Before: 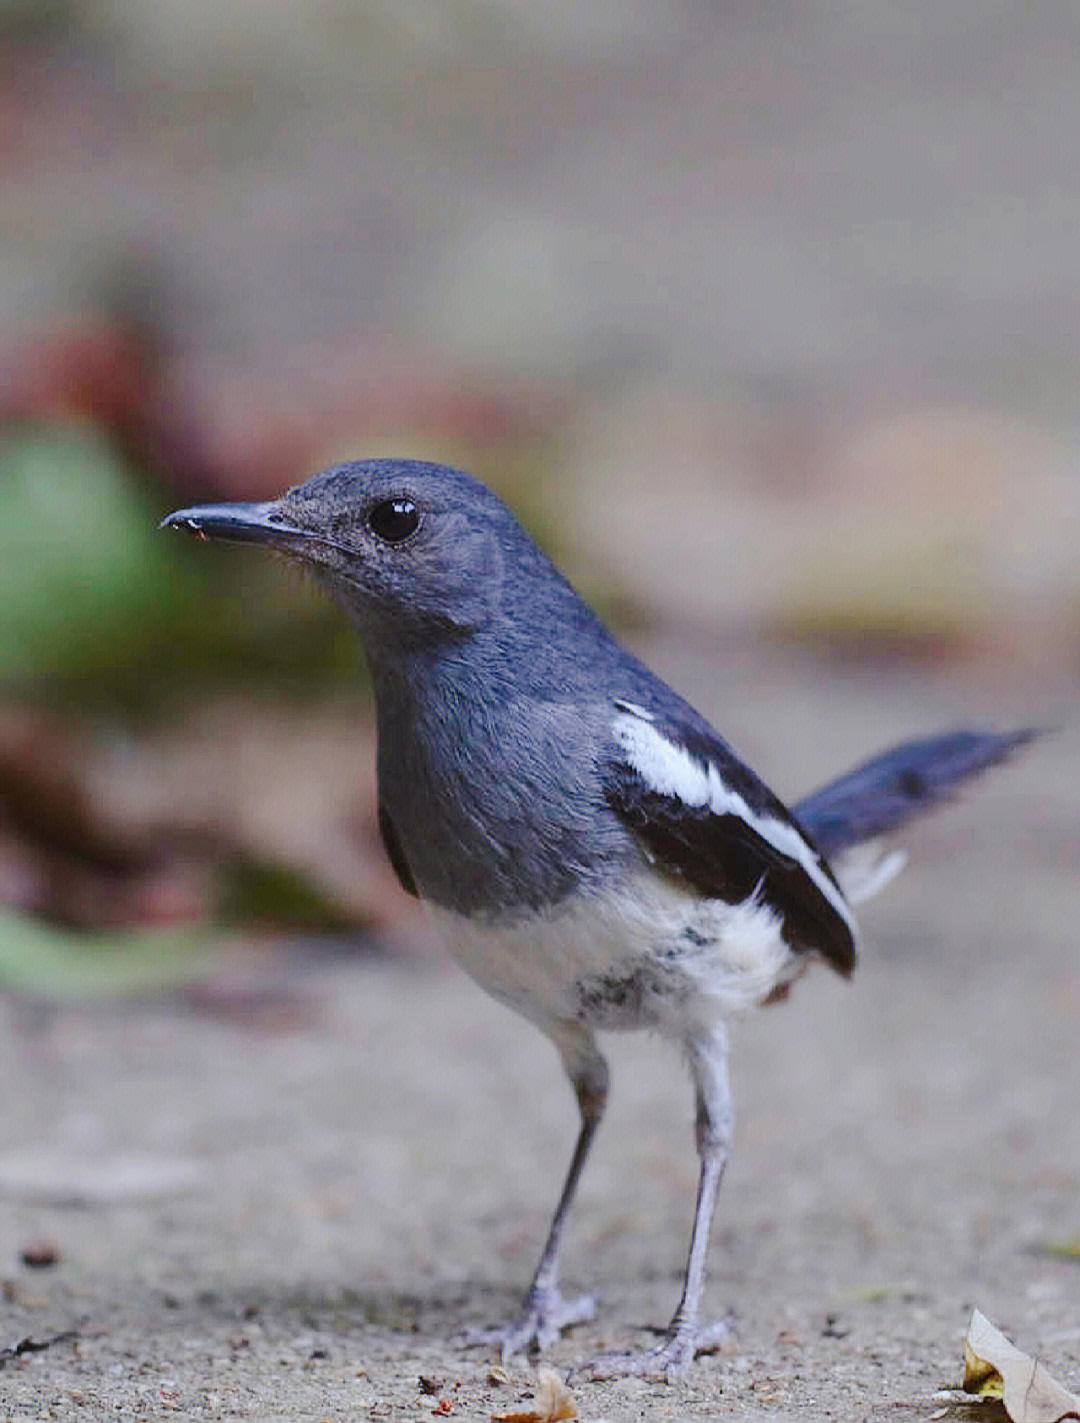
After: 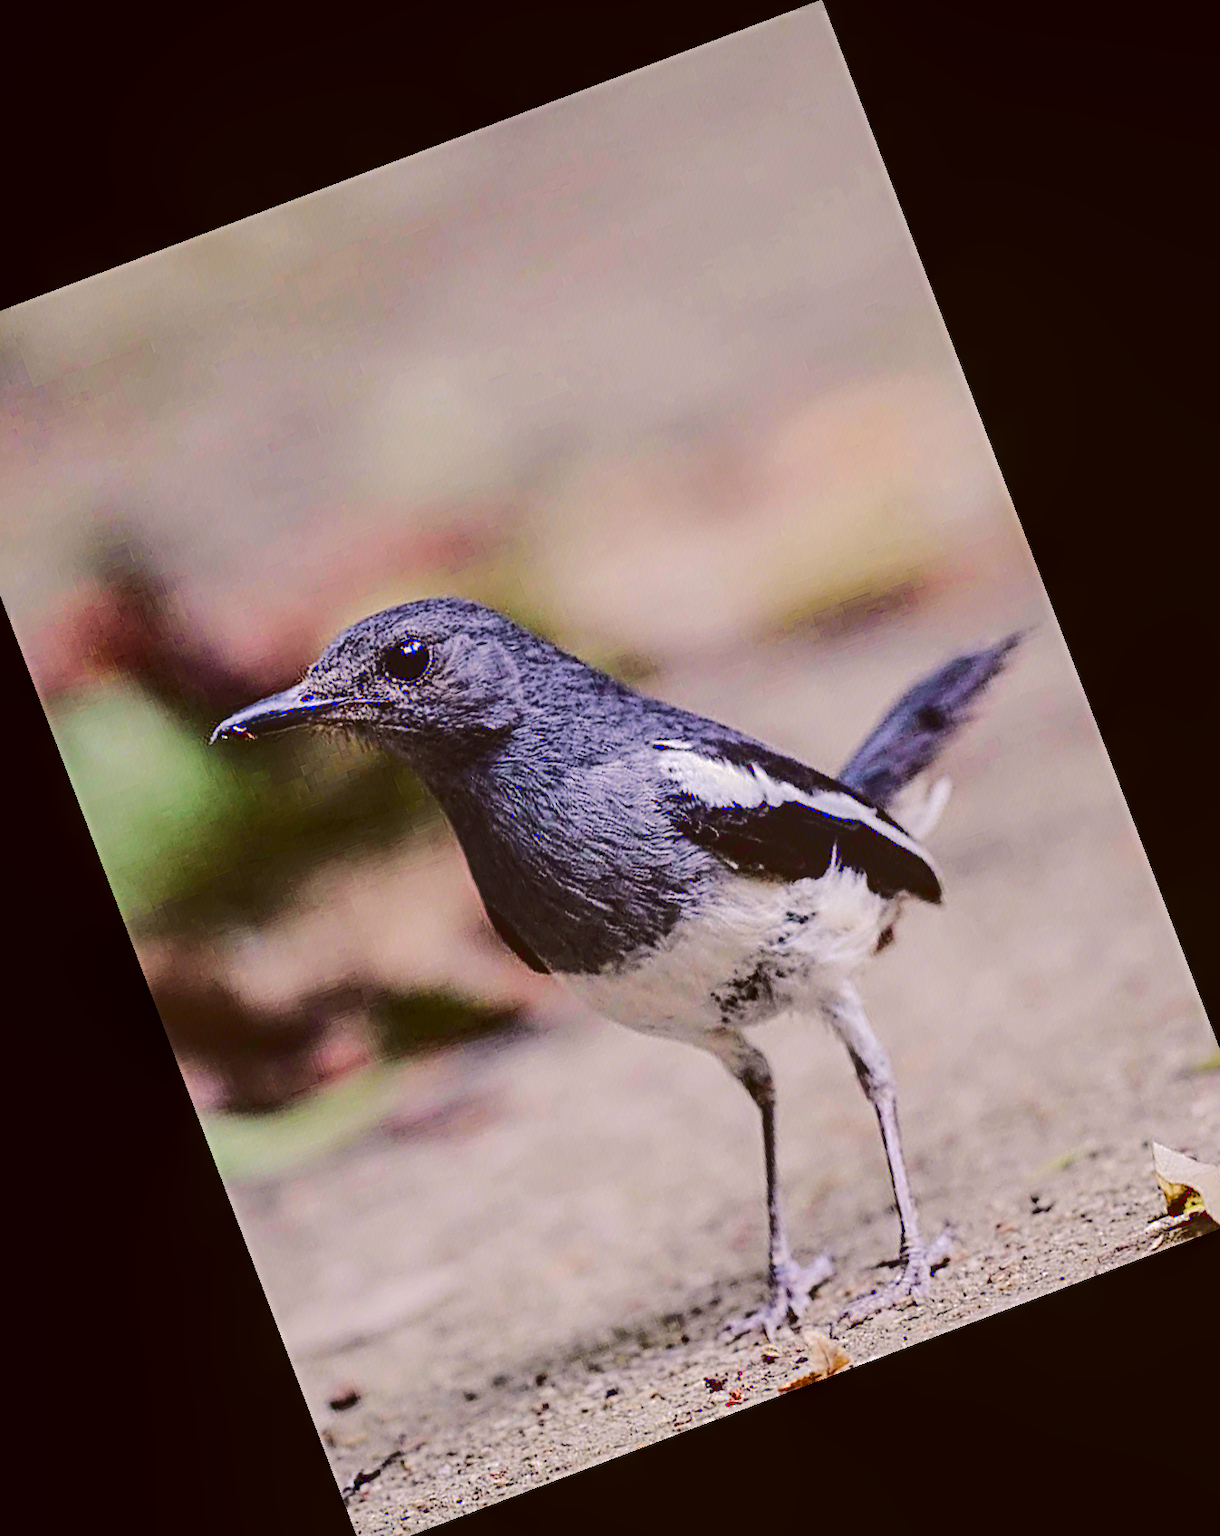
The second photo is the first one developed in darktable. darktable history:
crop and rotate: angle 20.76°, left 6.815%, right 4.169%, bottom 1.068%
local contrast: on, module defaults
sharpen: radius 4.917
color correction: highlights a* 6.62, highlights b* 8.4, shadows a* 6.36, shadows b* 7.37, saturation 0.91
tone curve: curves: ch0 [(0, 0) (0.003, 0.117) (0.011, 0.115) (0.025, 0.116) (0.044, 0.116) (0.069, 0.112) (0.1, 0.113) (0.136, 0.127) (0.177, 0.148) (0.224, 0.191) (0.277, 0.249) (0.335, 0.363) (0.399, 0.479) (0.468, 0.589) (0.543, 0.664) (0.623, 0.733) (0.709, 0.799) (0.801, 0.852) (0.898, 0.914) (1, 1)], color space Lab, linked channels, preserve colors none
